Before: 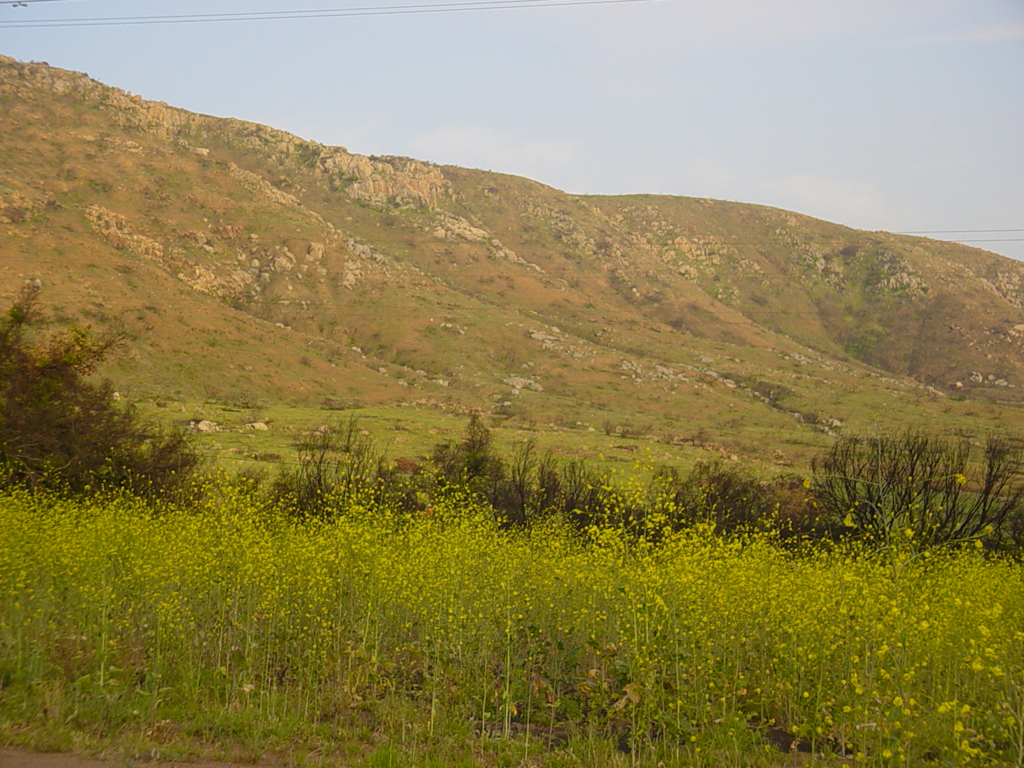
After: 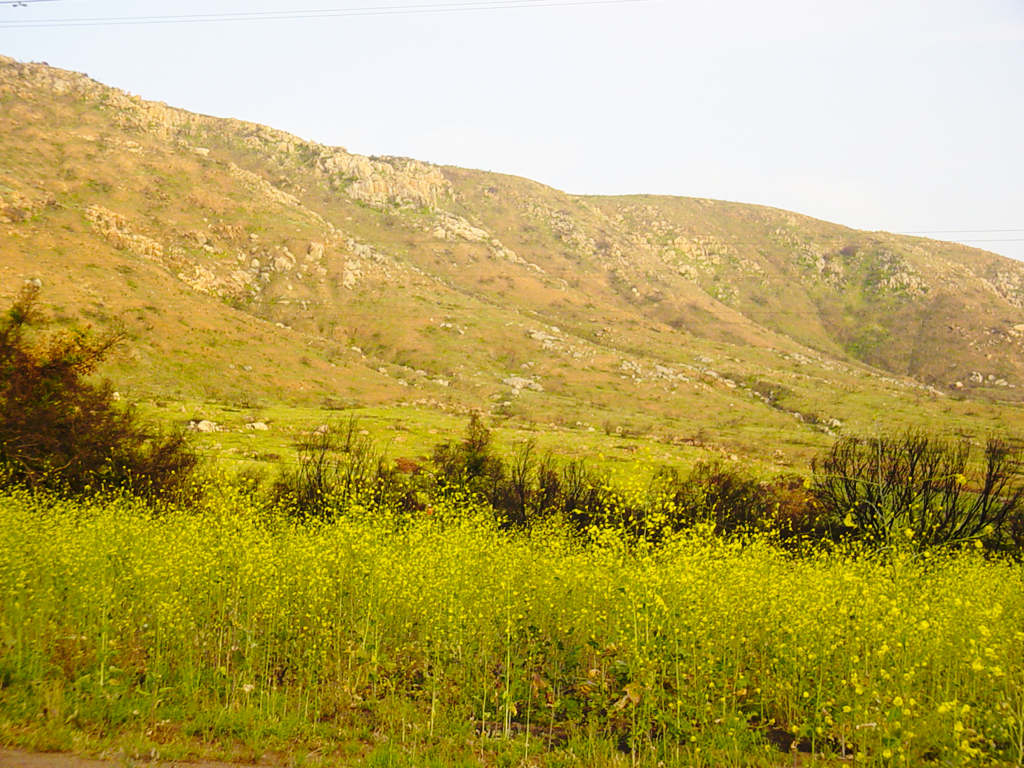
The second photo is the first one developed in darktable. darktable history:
color balance: contrast 10%
white balance: red 1, blue 1
base curve: curves: ch0 [(0, 0) (0.028, 0.03) (0.121, 0.232) (0.46, 0.748) (0.859, 0.968) (1, 1)], preserve colors none
